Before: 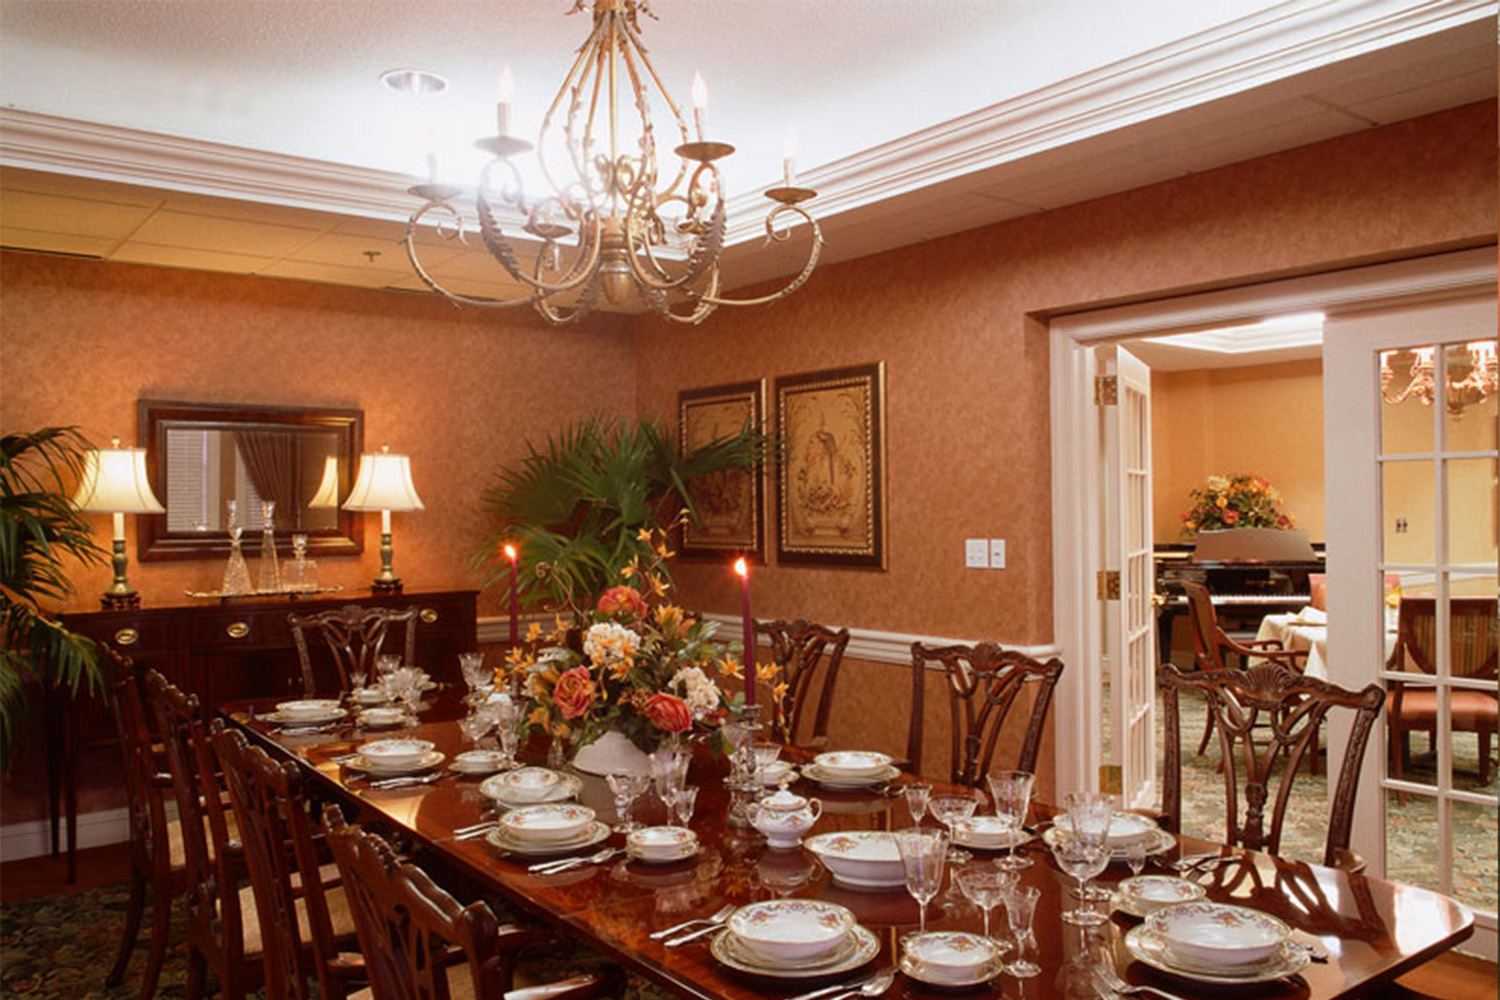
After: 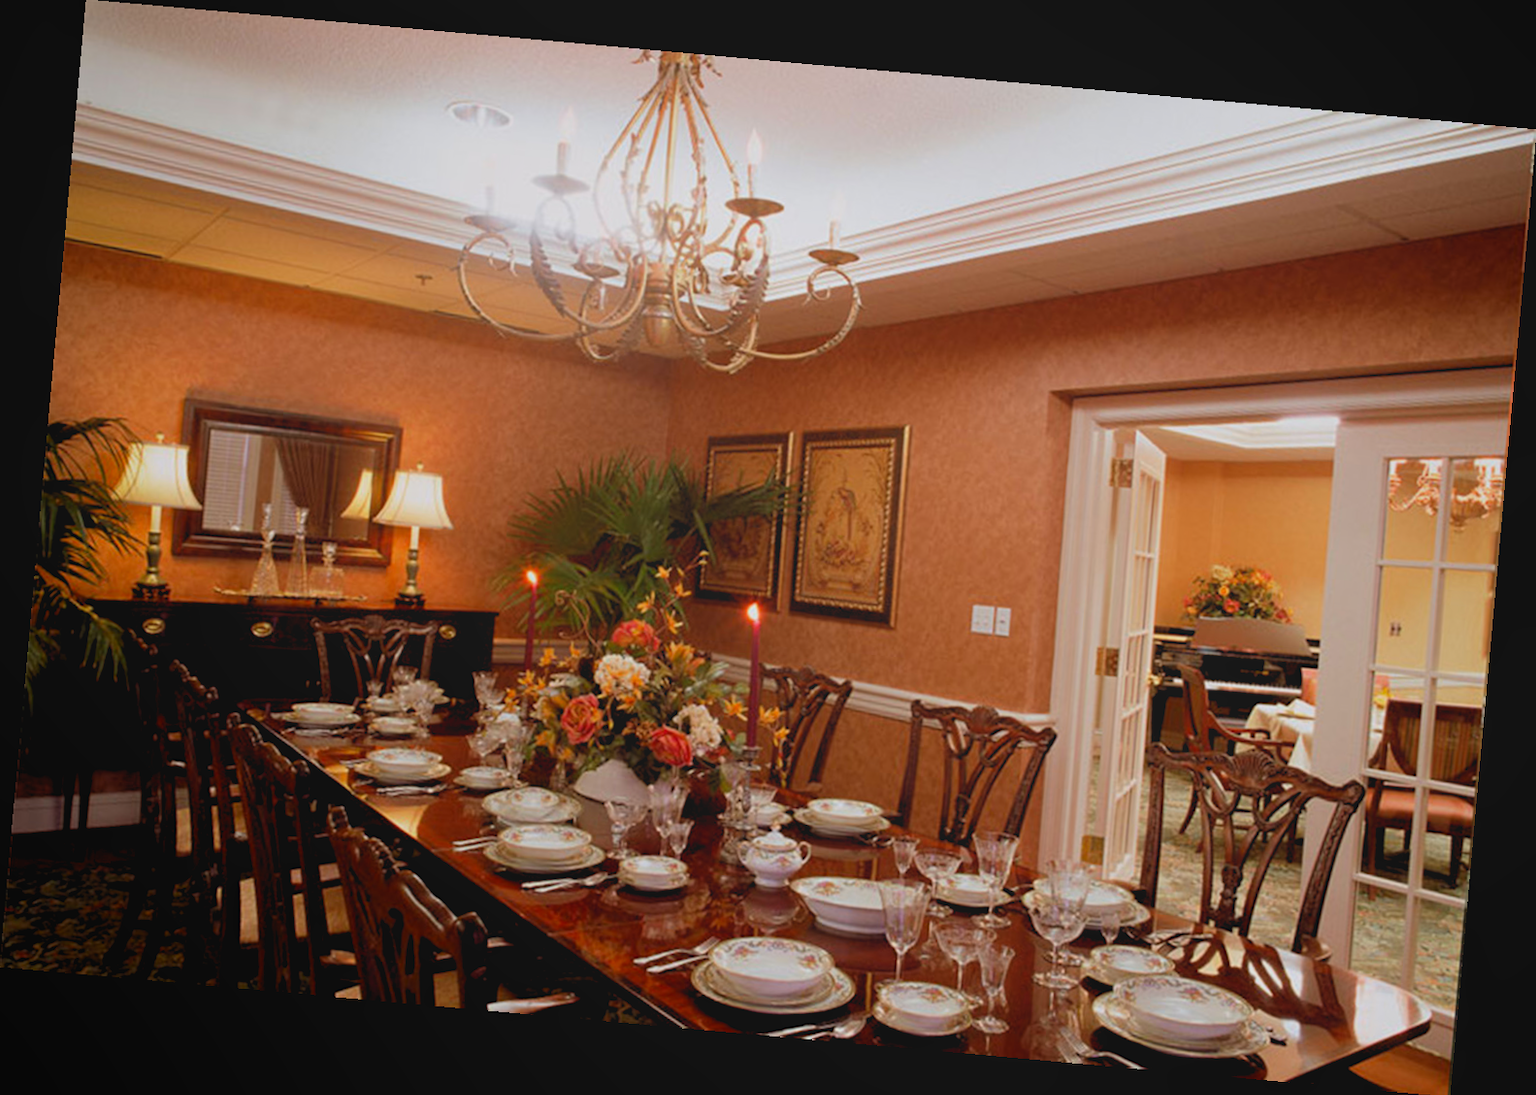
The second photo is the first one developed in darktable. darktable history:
rgb levels: levels [[0.01, 0.419, 0.839], [0, 0.5, 1], [0, 0.5, 1]]
rotate and perspective: rotation 5.12°, automatic cropping off
local contrast: detail 70%
